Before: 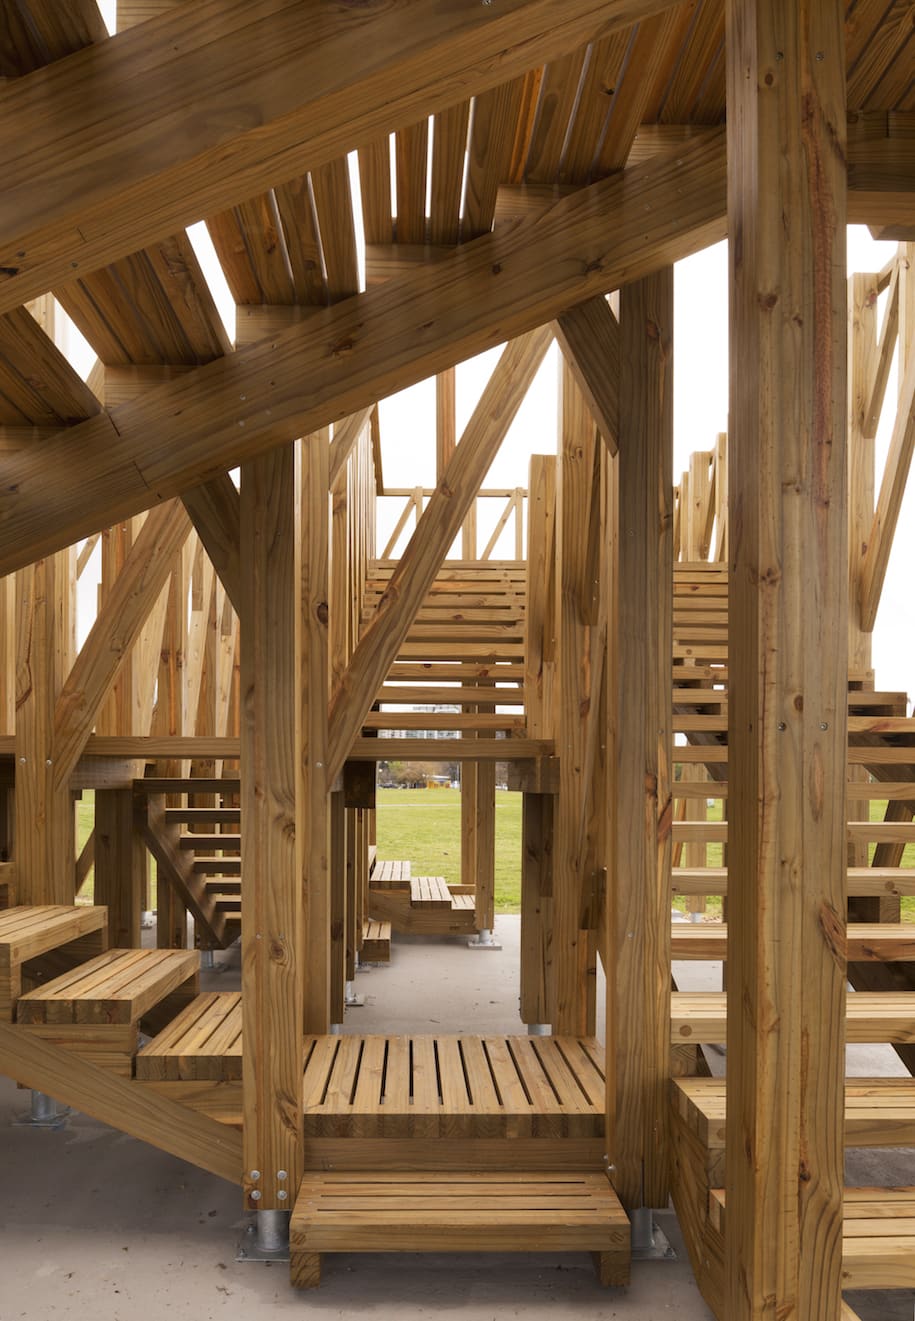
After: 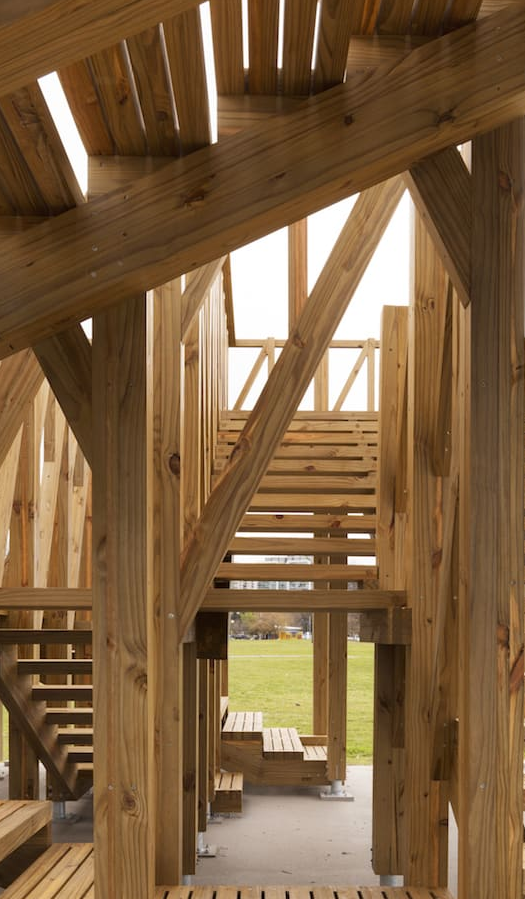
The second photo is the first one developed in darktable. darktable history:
crop: left 16.255%, top 11.288%, right 26.278%, bottom 20.584%
